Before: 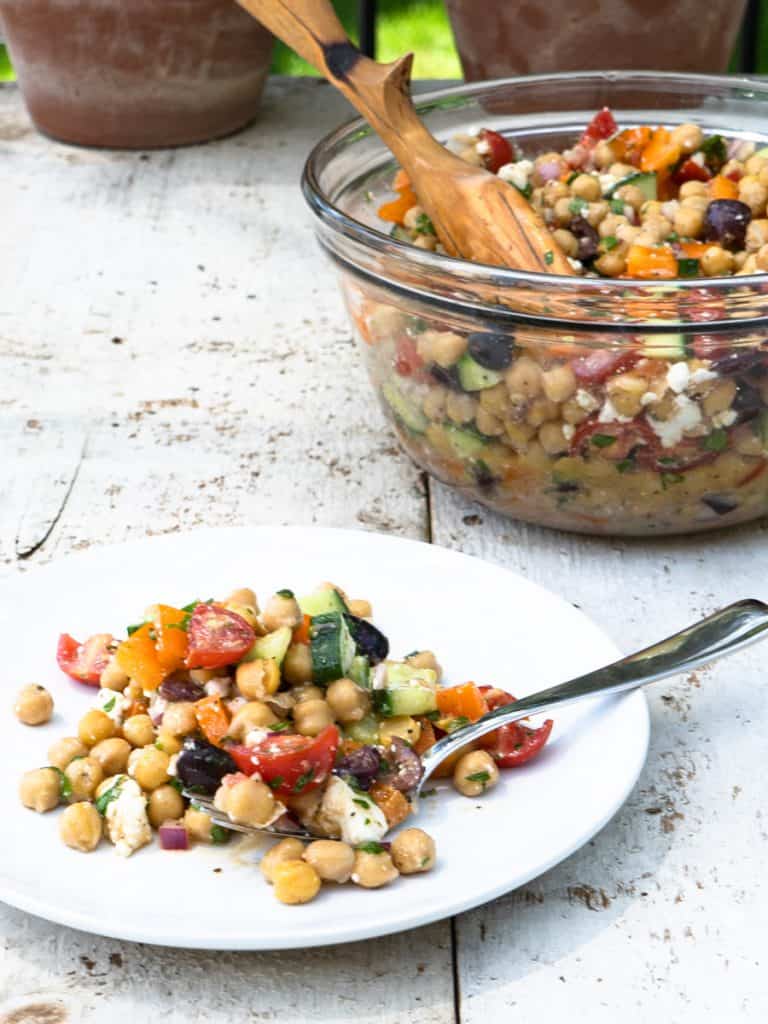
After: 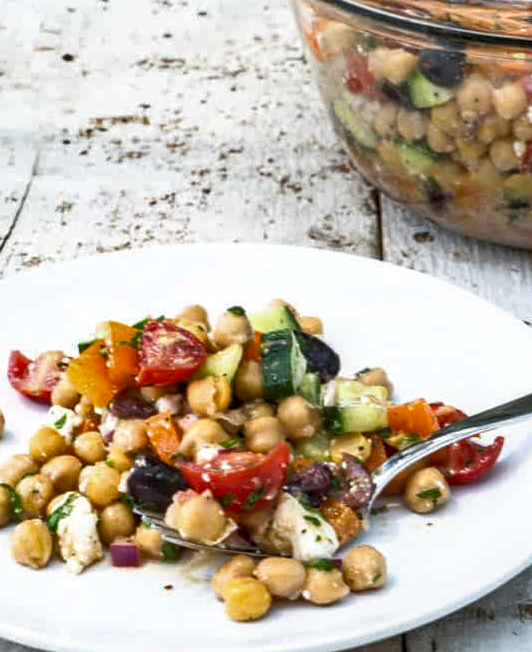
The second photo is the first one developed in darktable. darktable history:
shadows and highlights: shadows 60, soften with gaussian
local contrast: on, module defaults
crop: left 6.488%, top 27.668%, right 24.183%, bottom 8.656%
